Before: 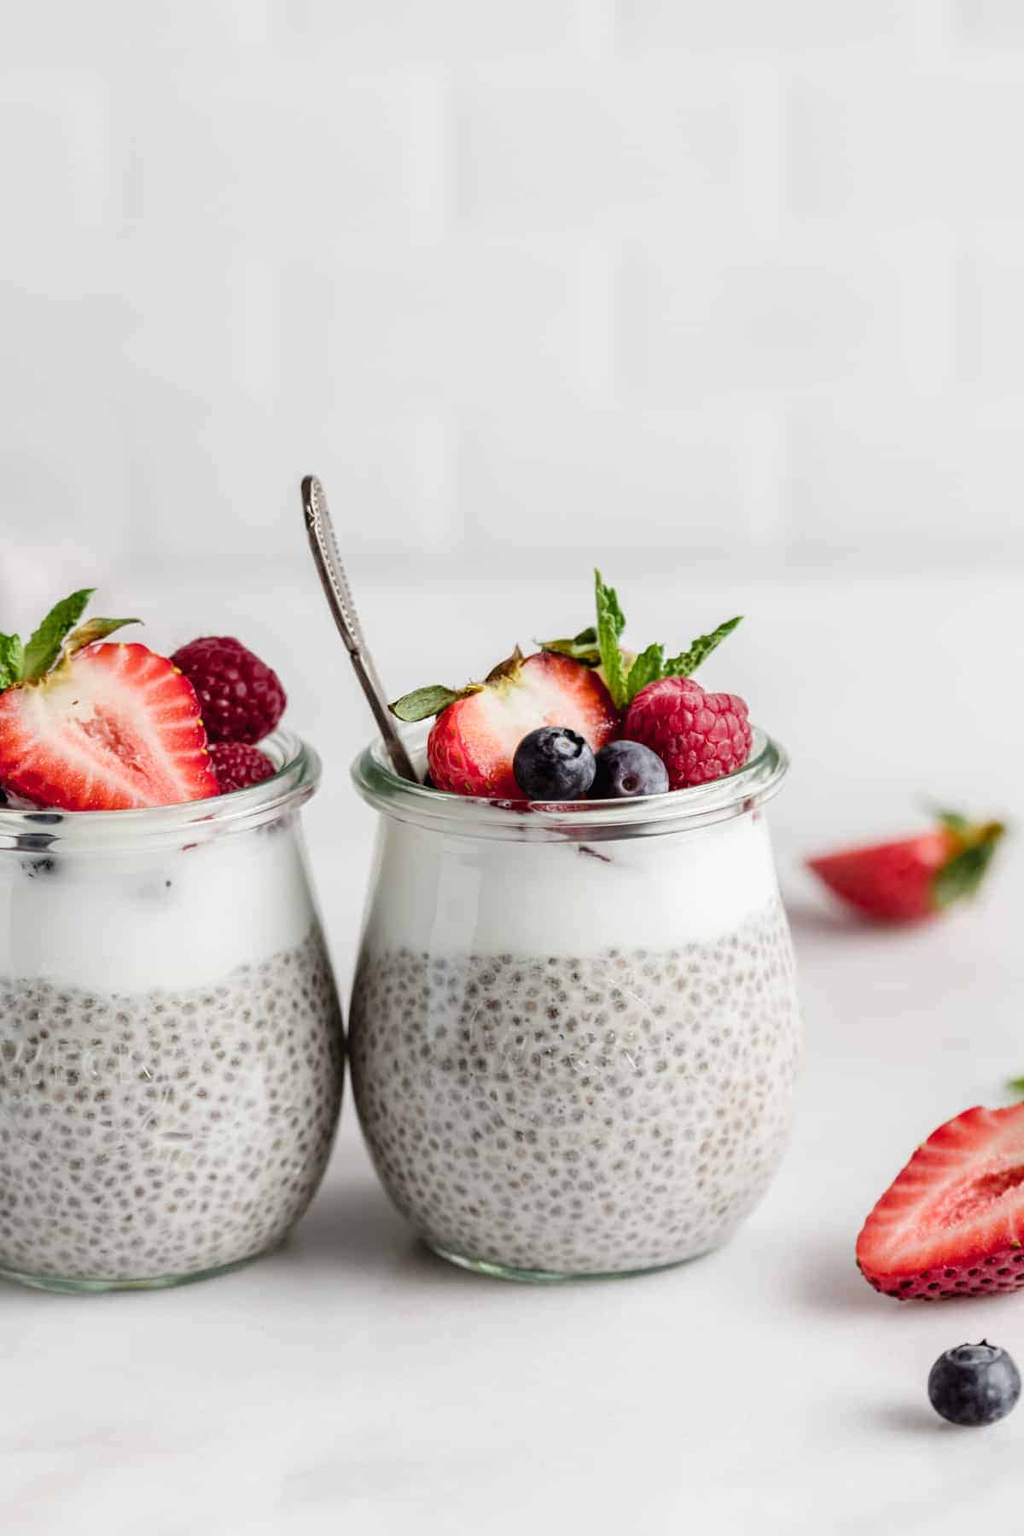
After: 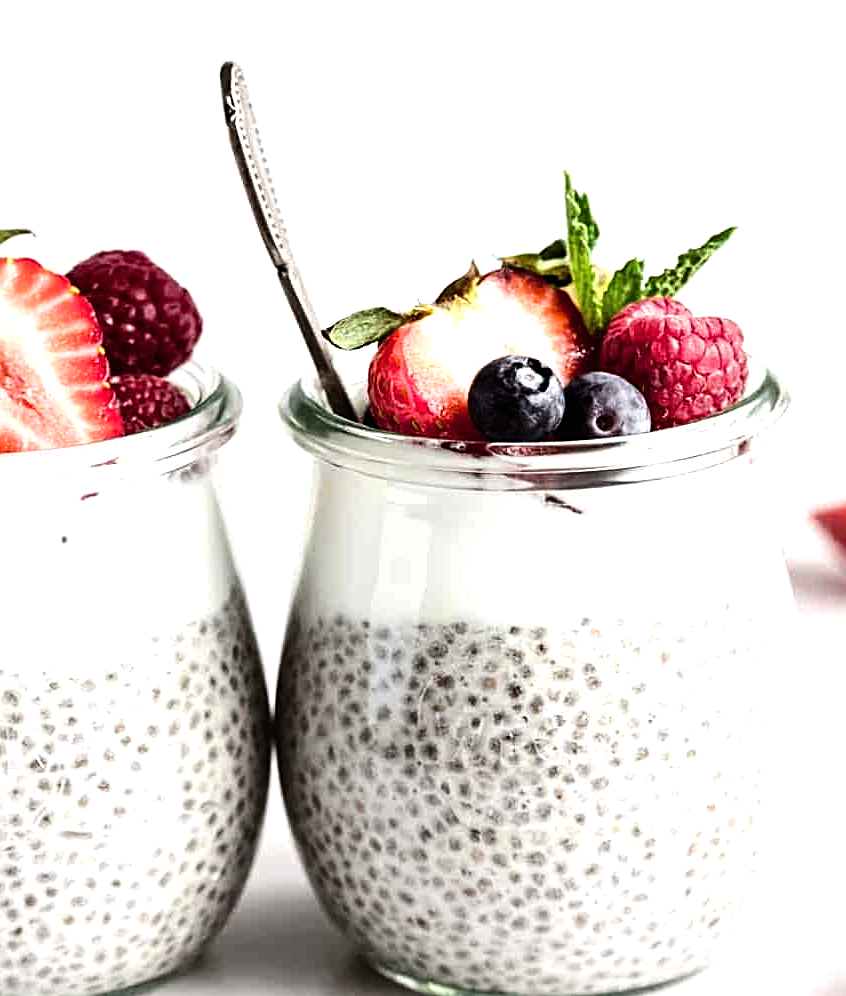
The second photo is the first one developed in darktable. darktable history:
tone equalizer: -8 EV -1.08 EV, -7 EV -1.01 EV, -6 EV -0.867 EV, -5 EV -0.578 EV, -3 EV 0.578 EV, -2 EV 0.867 EV, -1 EV 1.01 EV, +0 EV 1.08 EV, edges refinement/feathering 500, mask exposure compensation -1.57 EV, preserve details no
rotate and perspective: automatic cropping off
crop: left 11.123%, top 27.61%, right 18.3%, bottom 17.034%
white balance: red 1, blue 1
sharpen: on, module defaults
